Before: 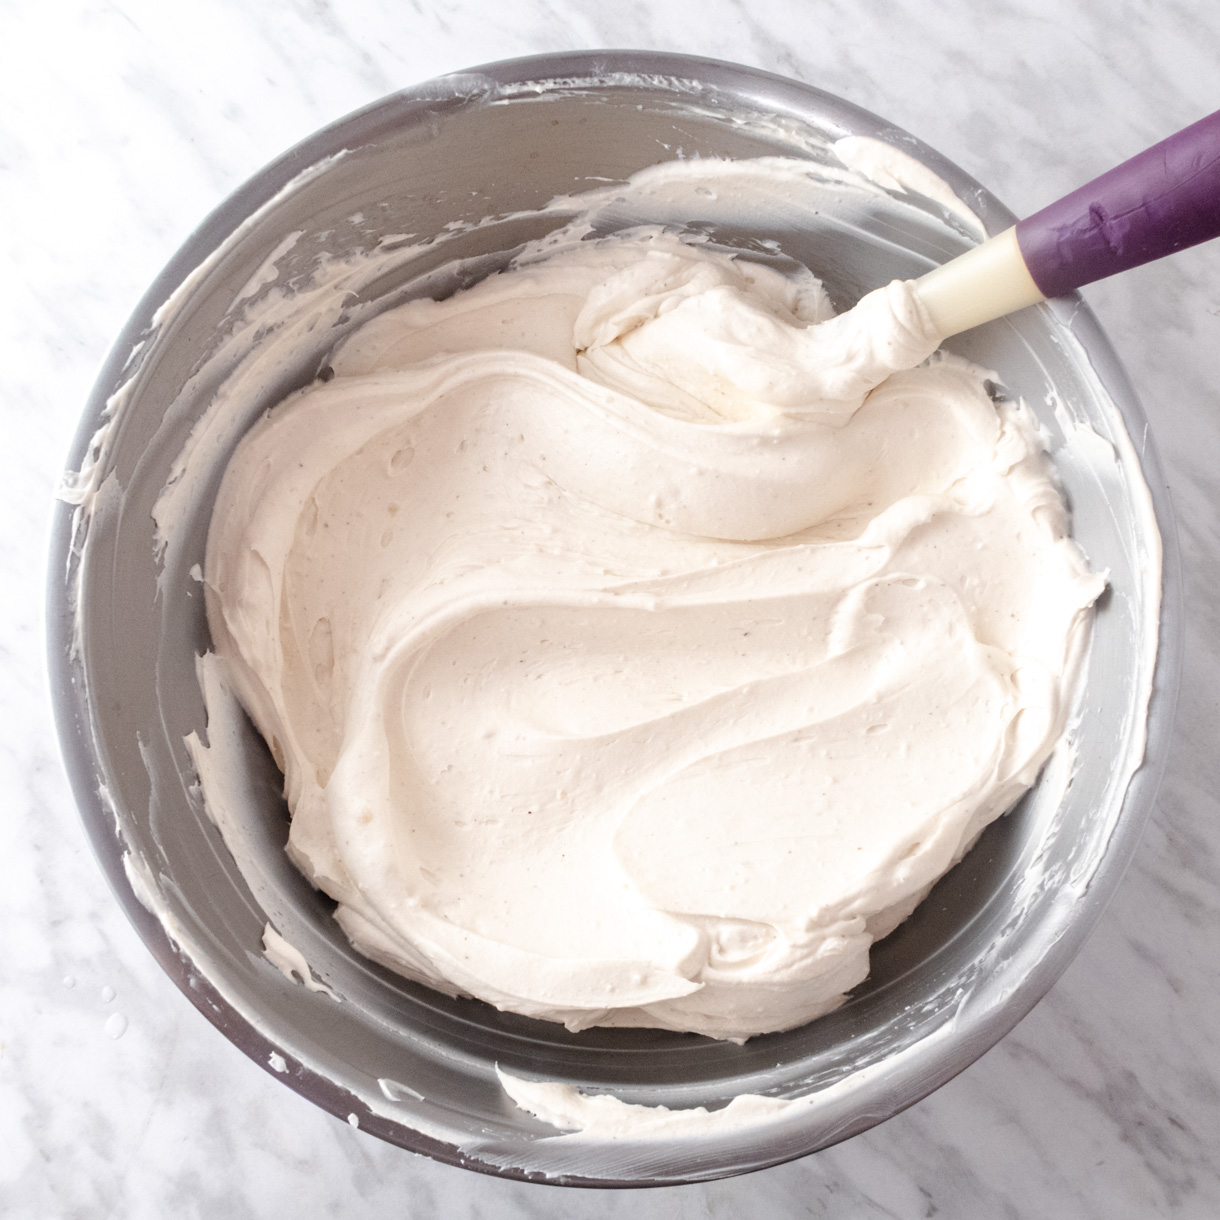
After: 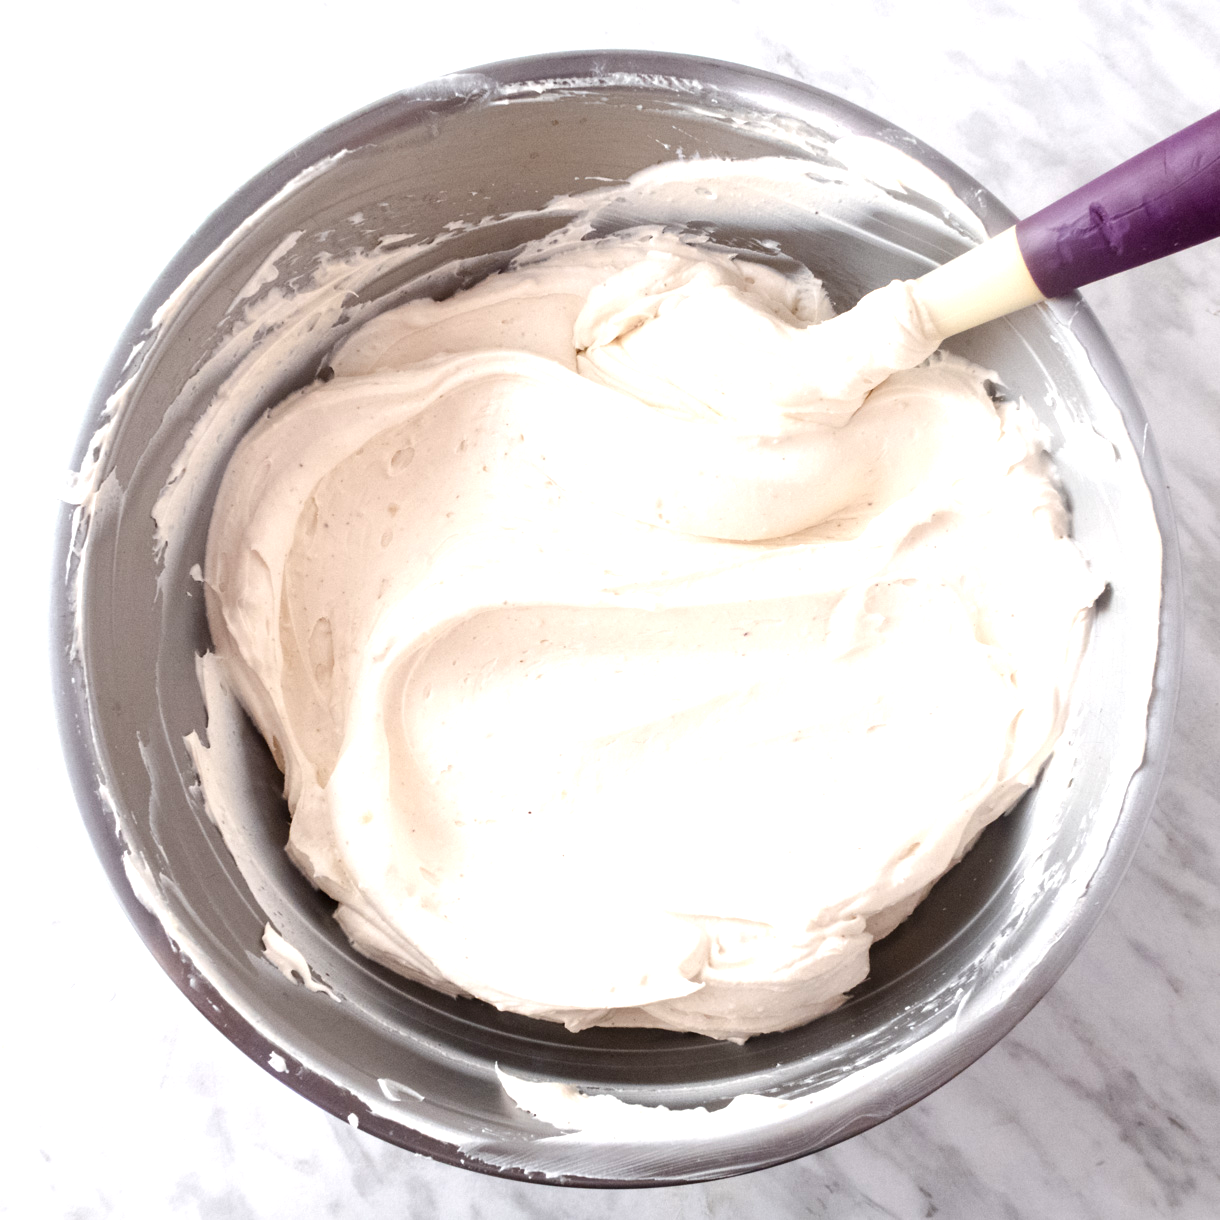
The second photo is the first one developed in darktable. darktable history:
exposure: black level correction 0, exposure 0.5 EV, compensate exposure bias true, compensate highlight preservation false
contrast brightness saturation: contrast 0.07, brightness -0.13, saturation 0.06
